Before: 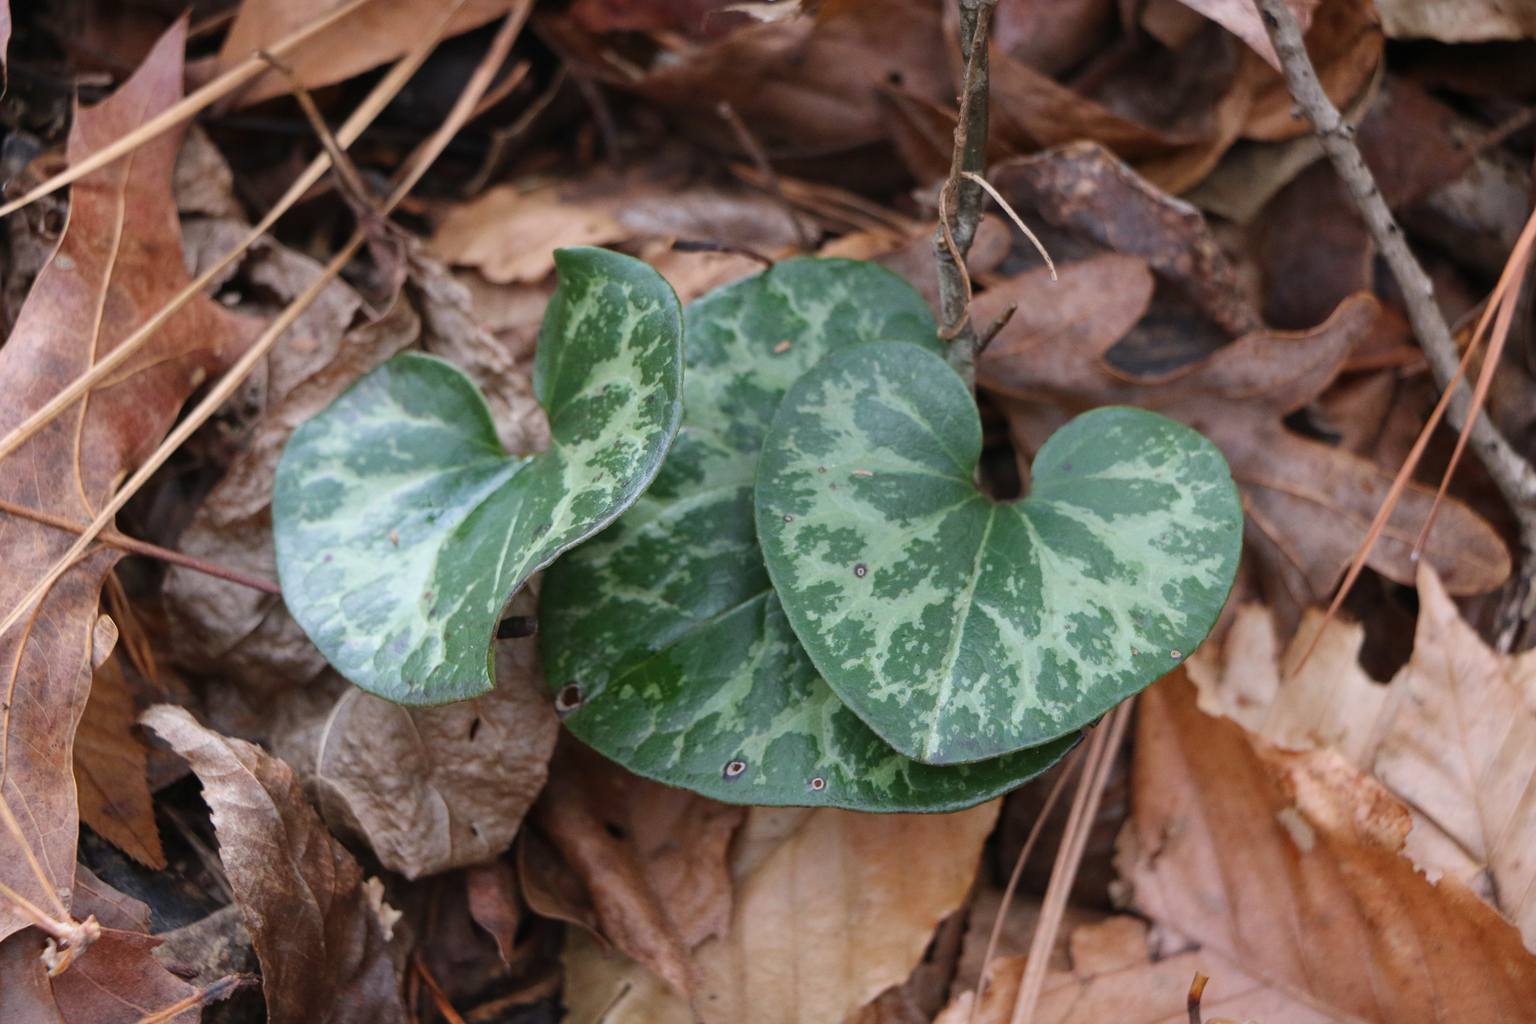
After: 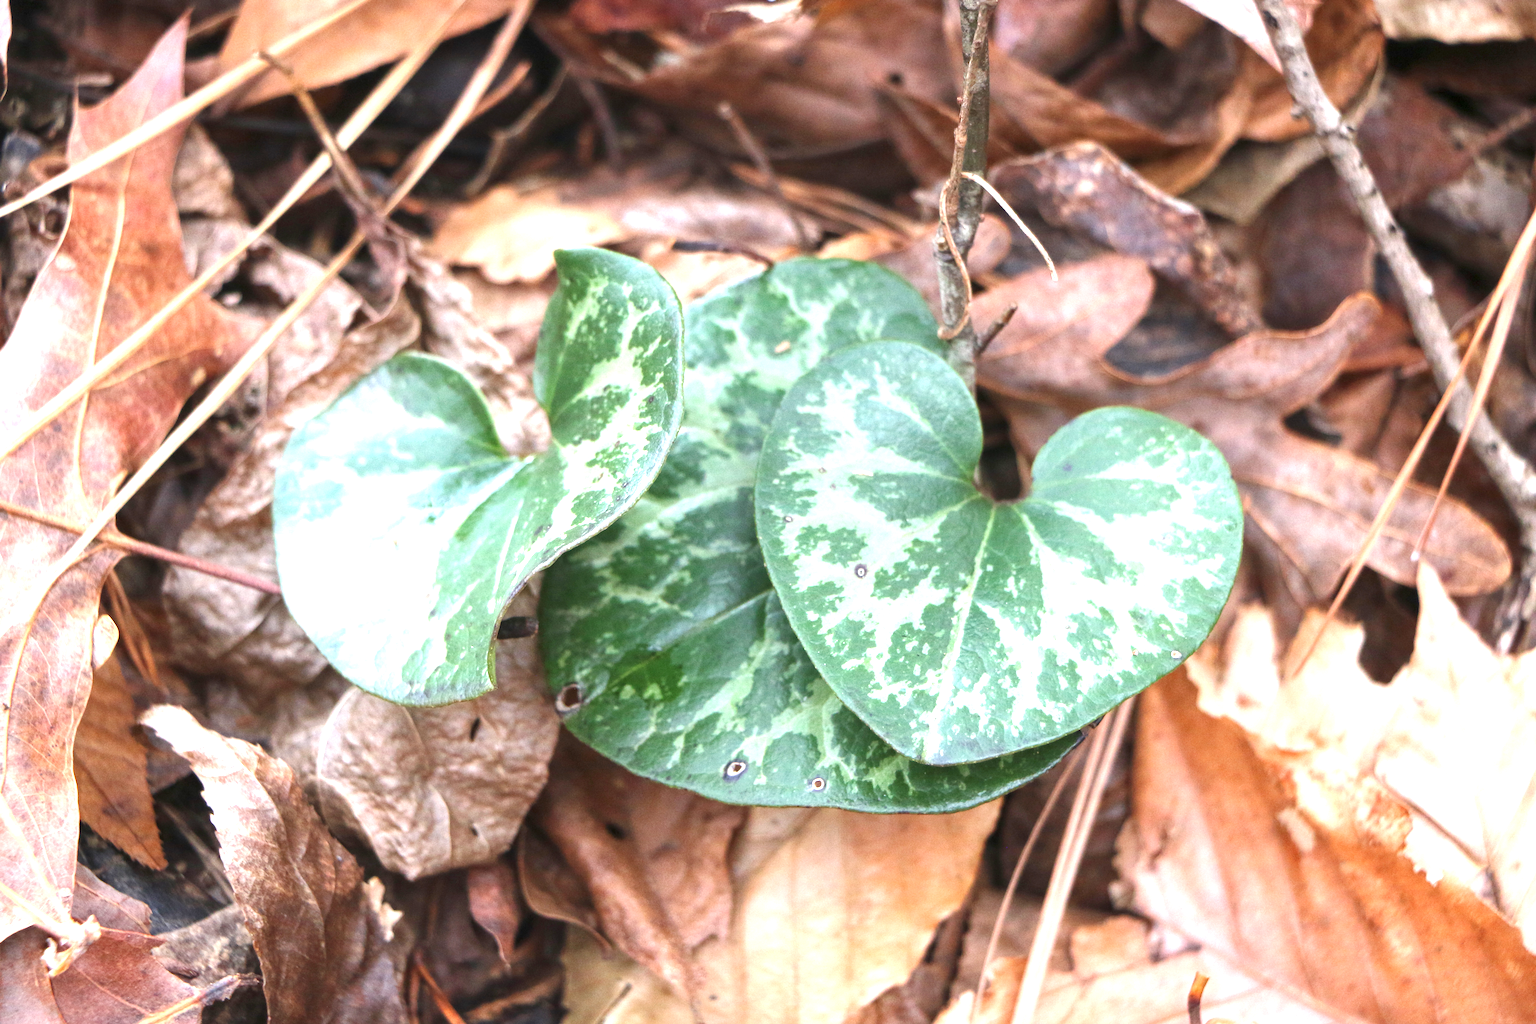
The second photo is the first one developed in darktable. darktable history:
local contrast: highlights 102%, shadows 97%, detail 119%, midtone range 0.2
exposure: black level correction 0, exposure 1.661 EV, compensate highlight preservation false
